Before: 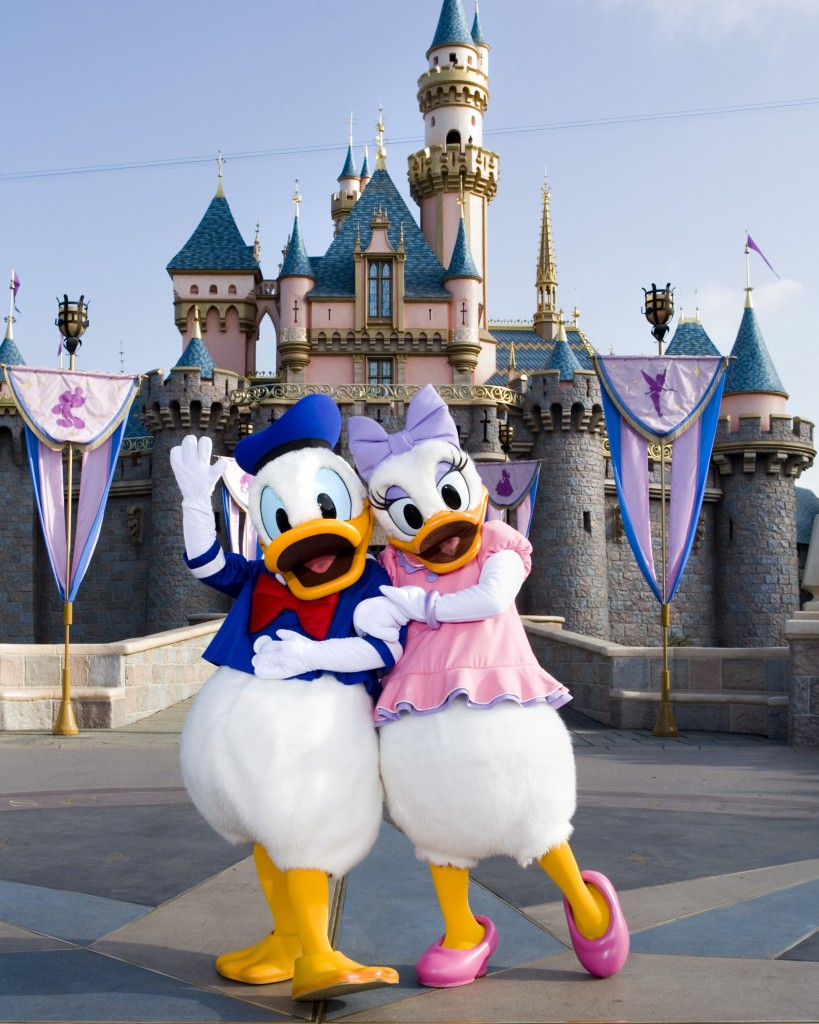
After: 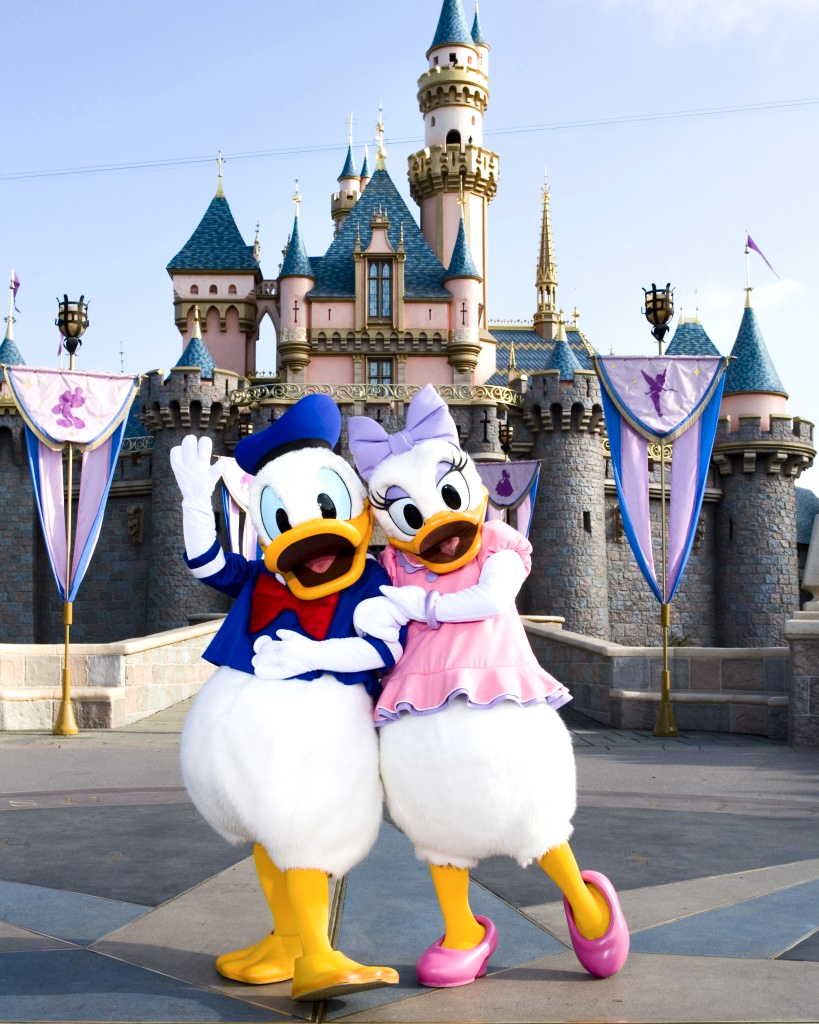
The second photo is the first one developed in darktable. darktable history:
exposure: black level correction 0, exposure 0.3 EV, compensate highlight preservation false
contrast brightness saturation: contrast 0.14
